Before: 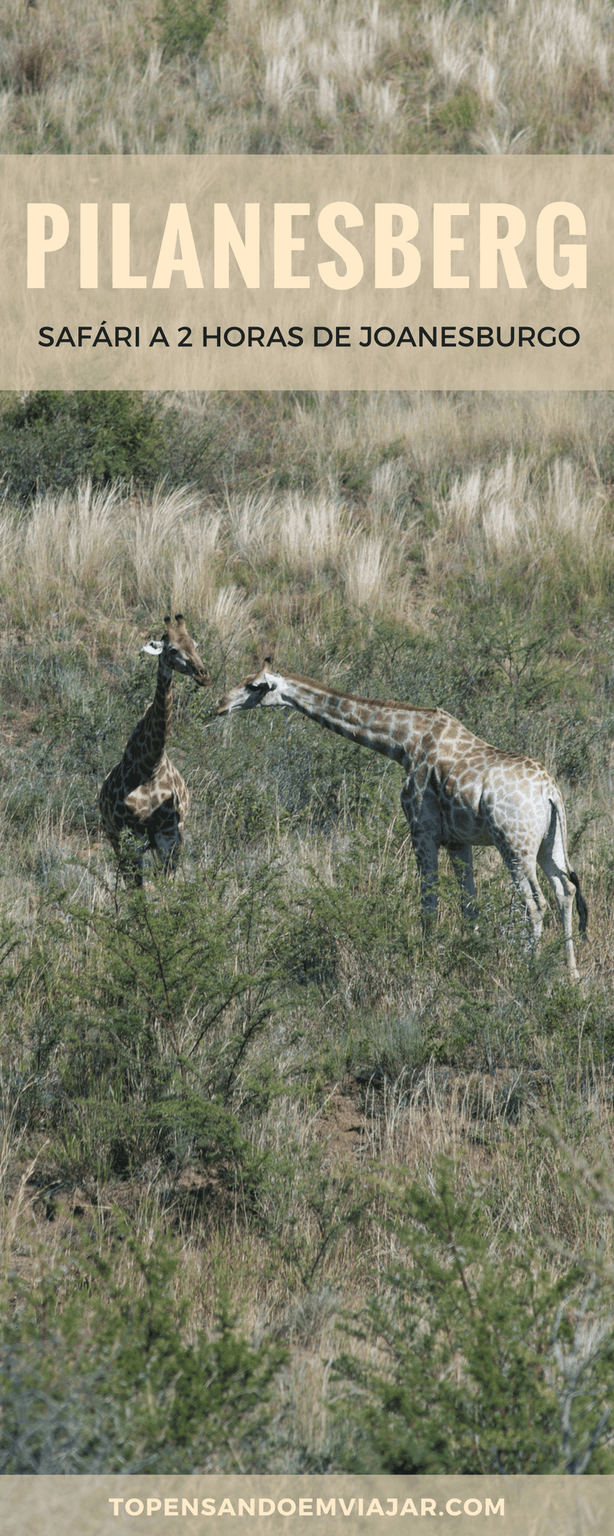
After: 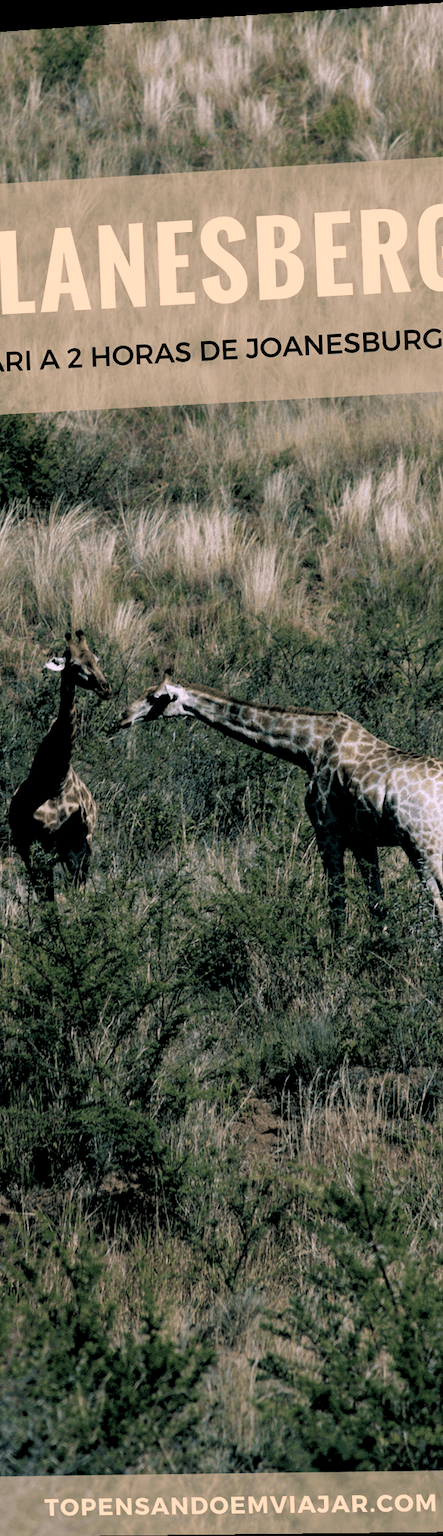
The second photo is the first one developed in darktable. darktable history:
rotate and perspective: rotation -2.22°, lens shift (horizontal) -0.022, automatic cropping off
crop and rotate: left 17.732%, right 15.423%
color balance: lift [1.016, 0.983, 1, 1.017], gamma [0.78, 1.018, 1.043, 0.957], gain [0.786, 1.063, 0.937, 1.017], input saturation 118.26%, contrast 13.43%, contrast fulcrum 21.62%, output saturation 82.76%
rgb levels: levels [[0.029, 0.461, 0.922], [0, 0.5, 1], [0, 0.5, 1]]
